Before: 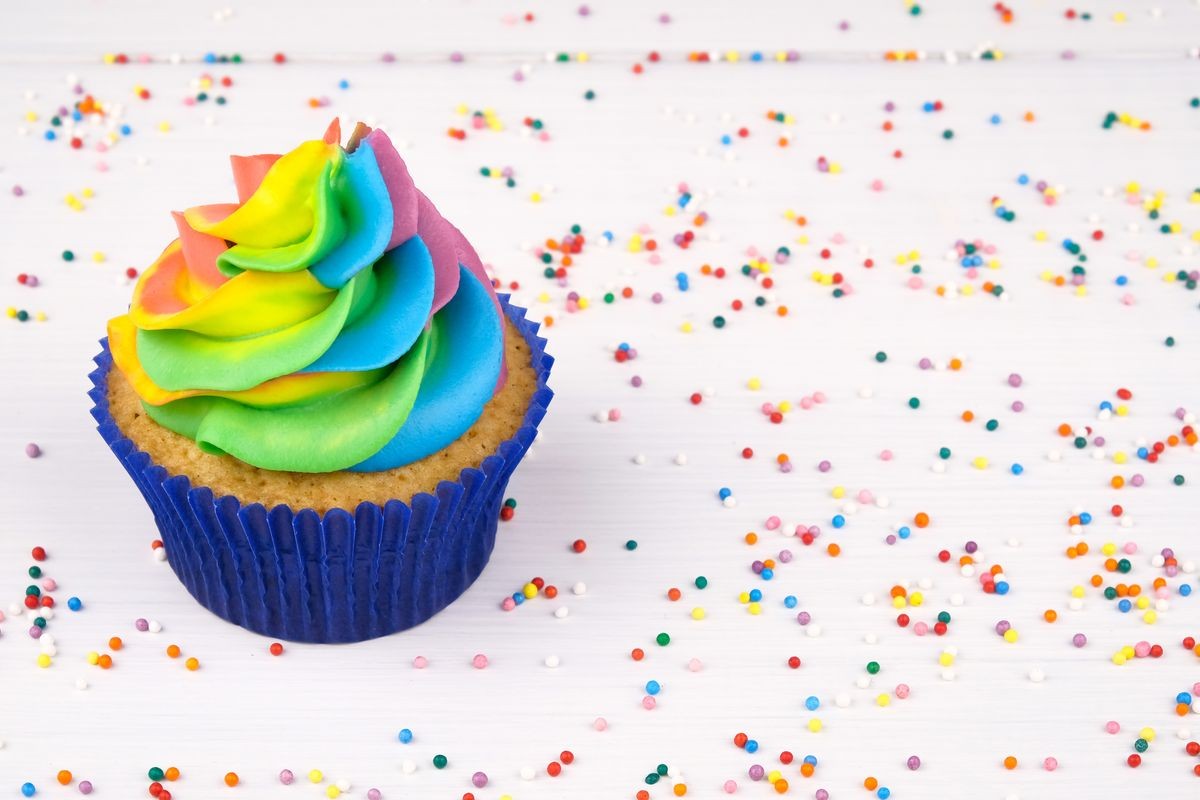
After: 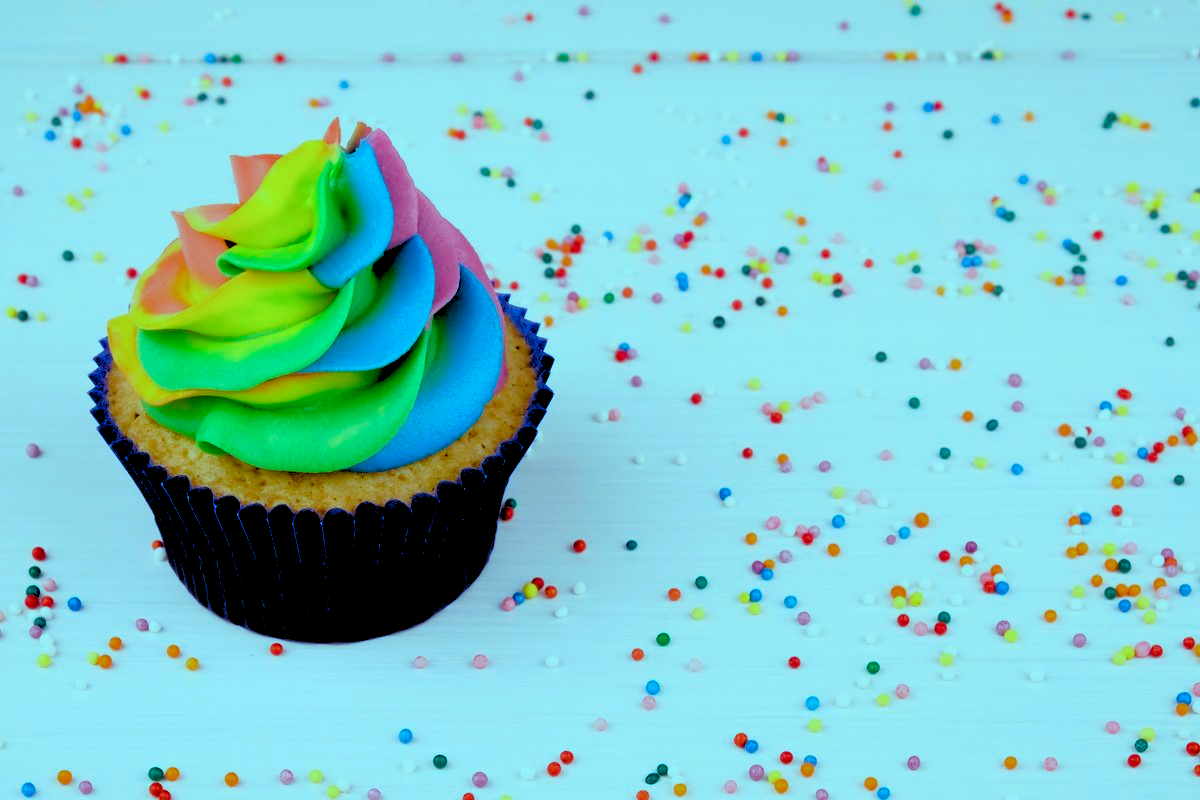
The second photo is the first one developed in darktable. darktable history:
rgb levels: levels [[0.029, 0.461, 0.922], [0, 0.5, 1], [0, 0.5, 1]]
color balance rgb: shadows lift › luminance -7.7%, shadows lift › chroma 2.13%, shadows lift › hue 165.27°, power › luminance -7.77%, power › chroma 1.34%, power › hue 330.55°, highlights gain › luminance -33.33%, highlights gain › chroma 5.68%, highlights gain › hue 217.2°, global offset › luminance -0.33%, global offset › chroma 0.11%, global offset › hue 165.27°, perceptual saturation grading › global saturation 27.72%, perceptual saturation grading › highlights -25%, perceptual saturation grading › mid-tones 25%, perceptual saturation grading › shadows 50%
